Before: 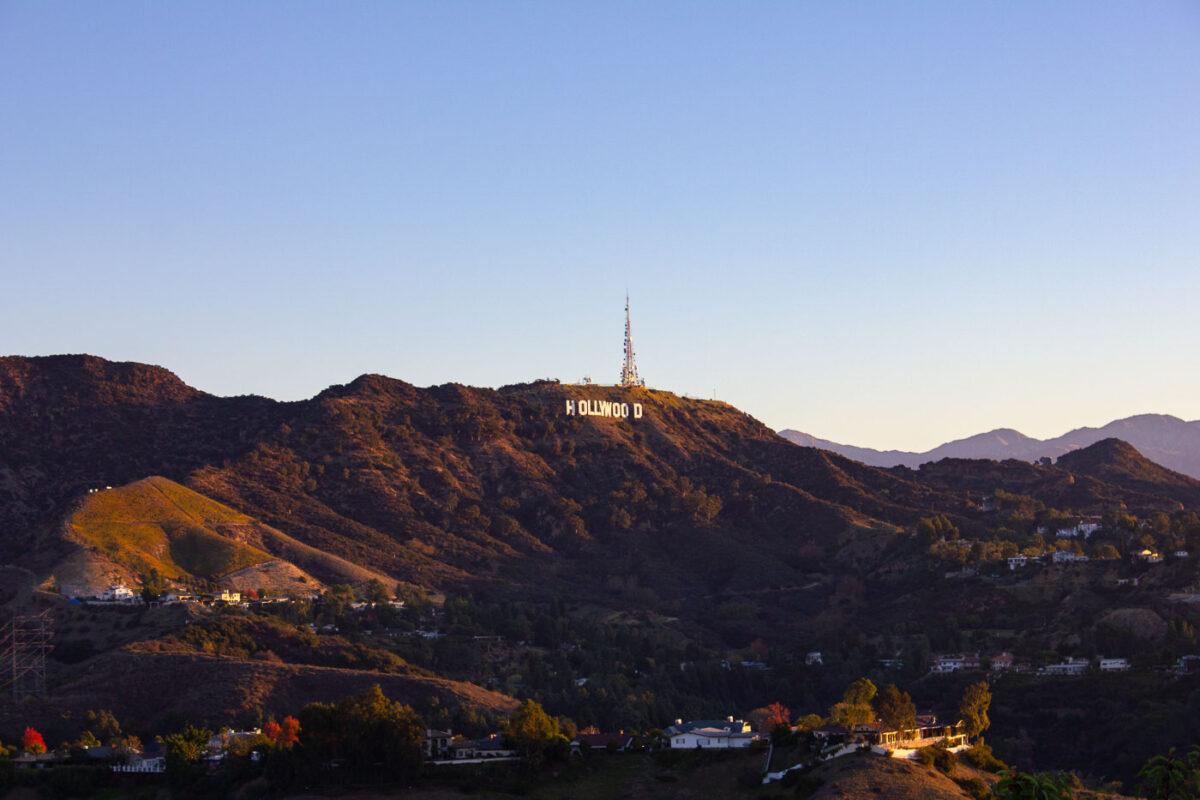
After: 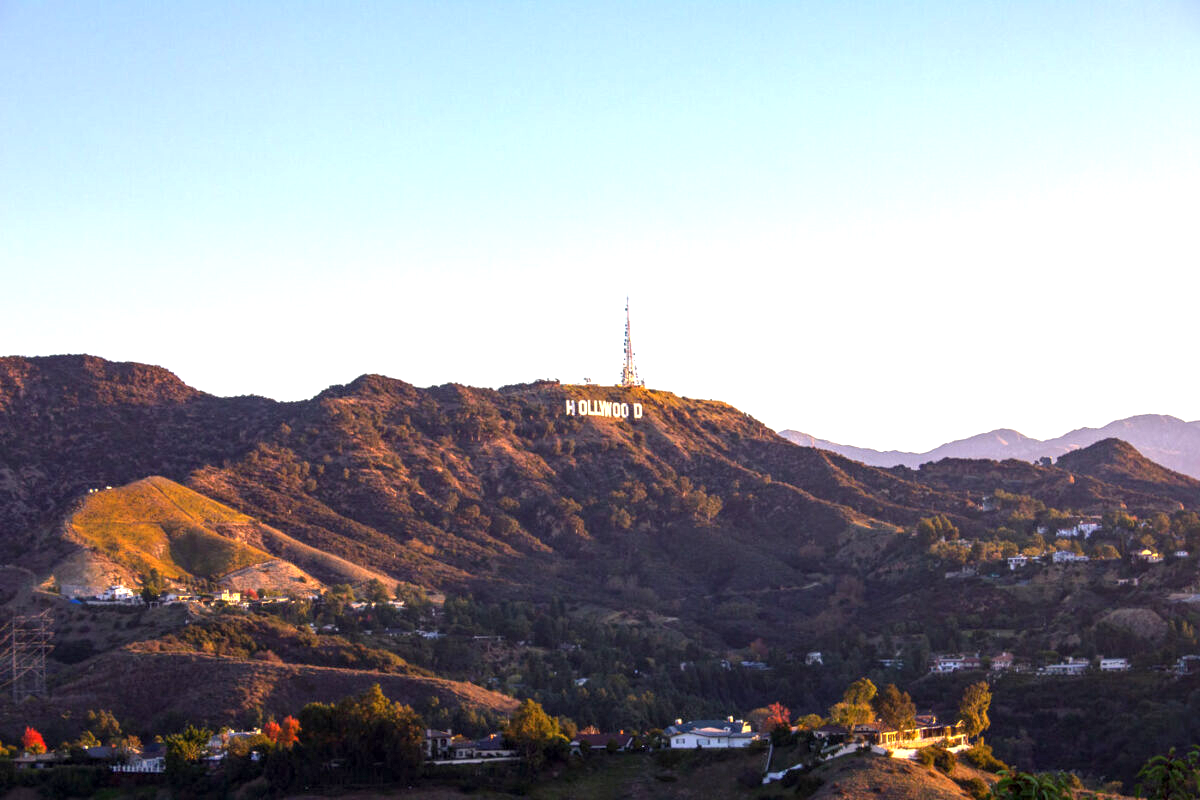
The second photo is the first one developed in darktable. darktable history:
exposure: black level correction 0.001, exposure 1.05 EV, compensate highlight preservation false
local contrast: on, module defaults
